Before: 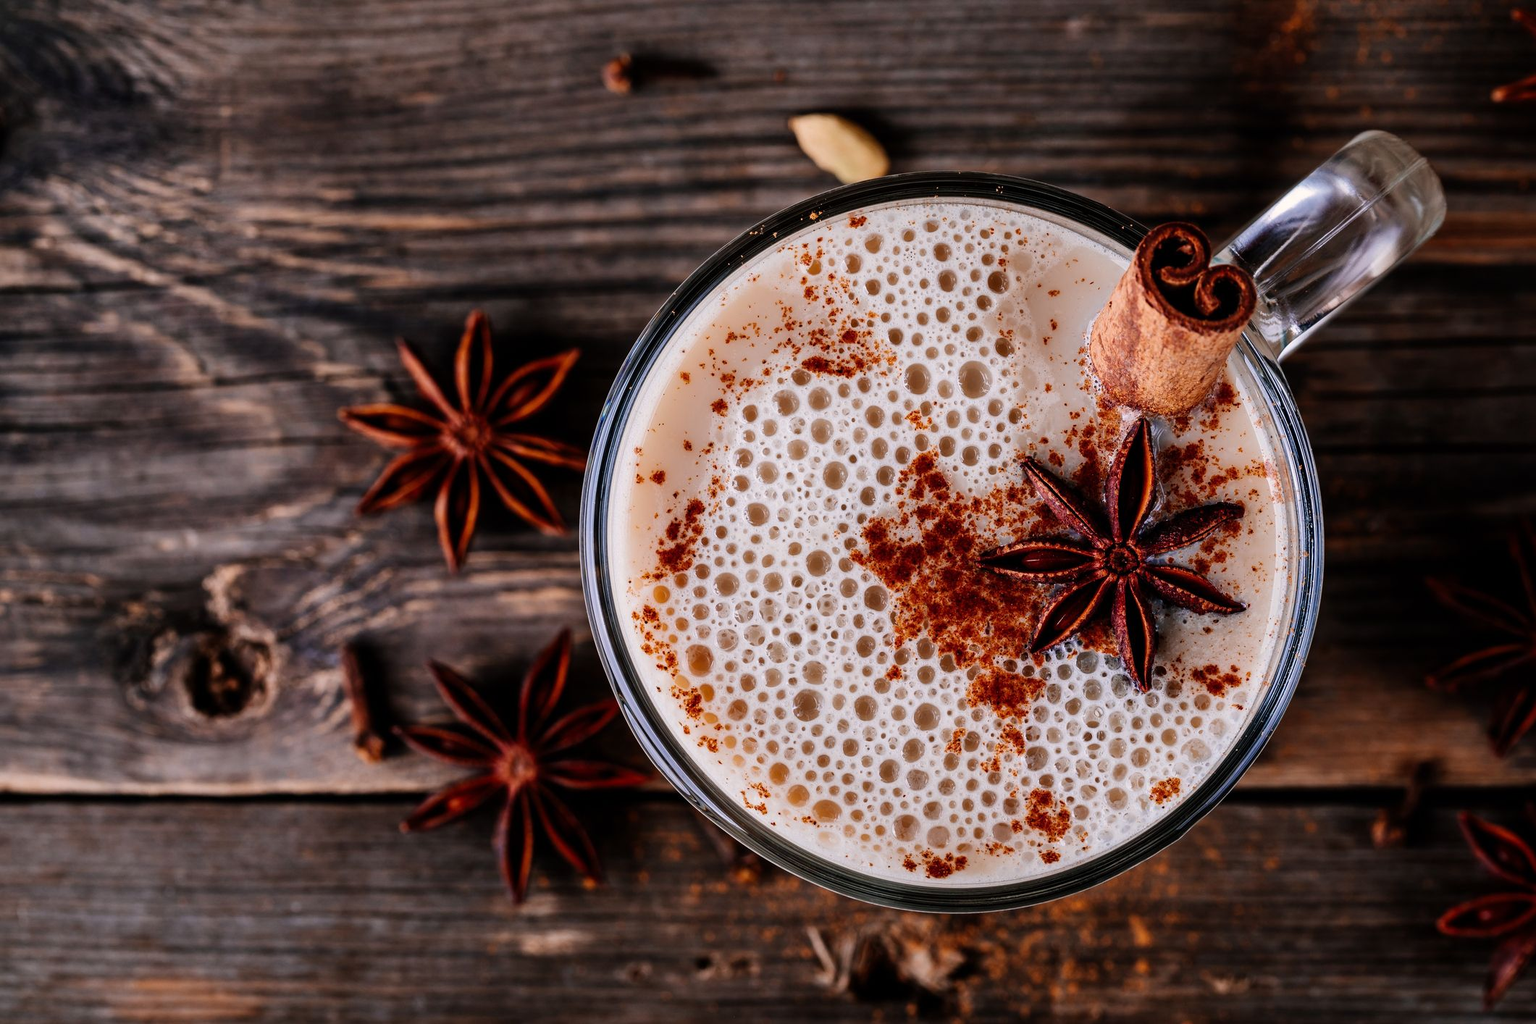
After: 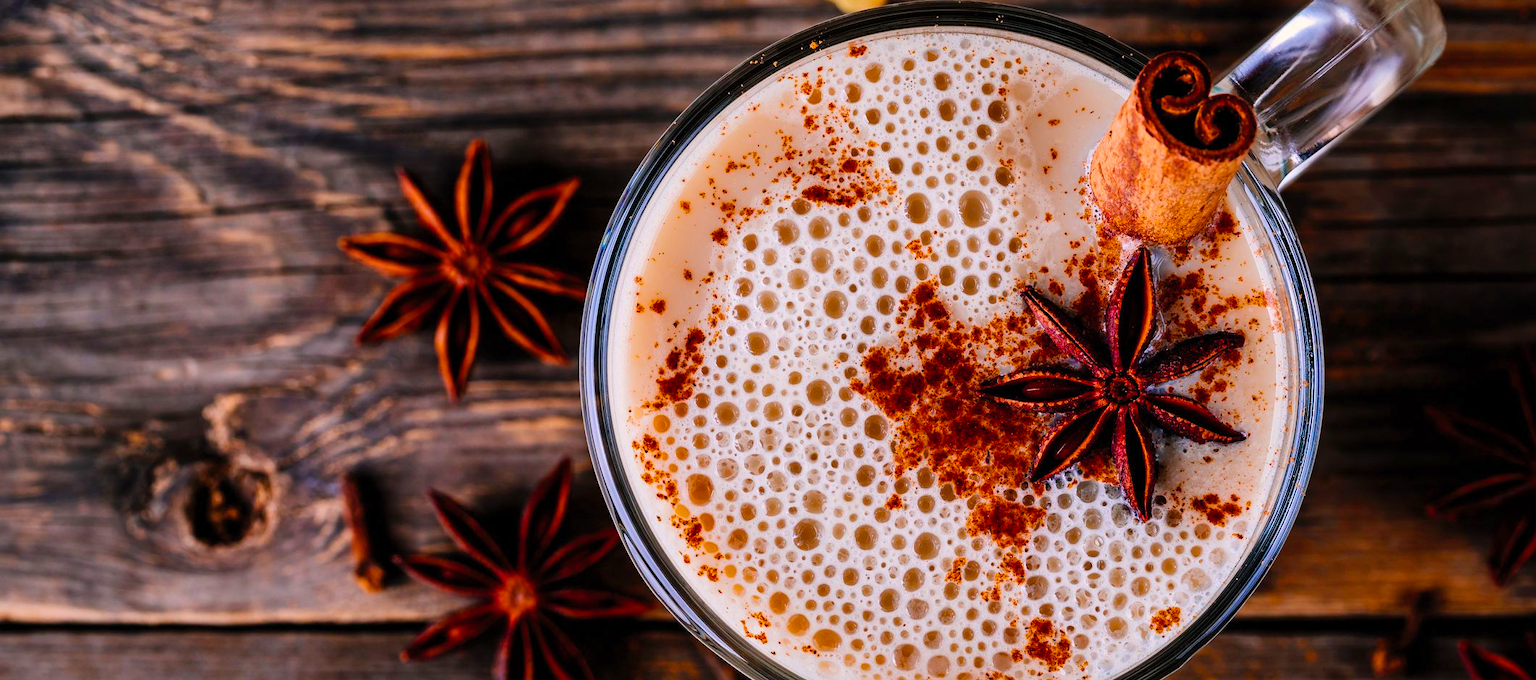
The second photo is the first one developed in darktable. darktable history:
contrast brightness saturation: contrast 0.03, brightness 0.06, saturation 0.13
color balance rgb: linear chroma grading › global chroma 15%, perceptual saturation grading › global saturation 30%
crop: top 16.727%, bottom 16.727%
